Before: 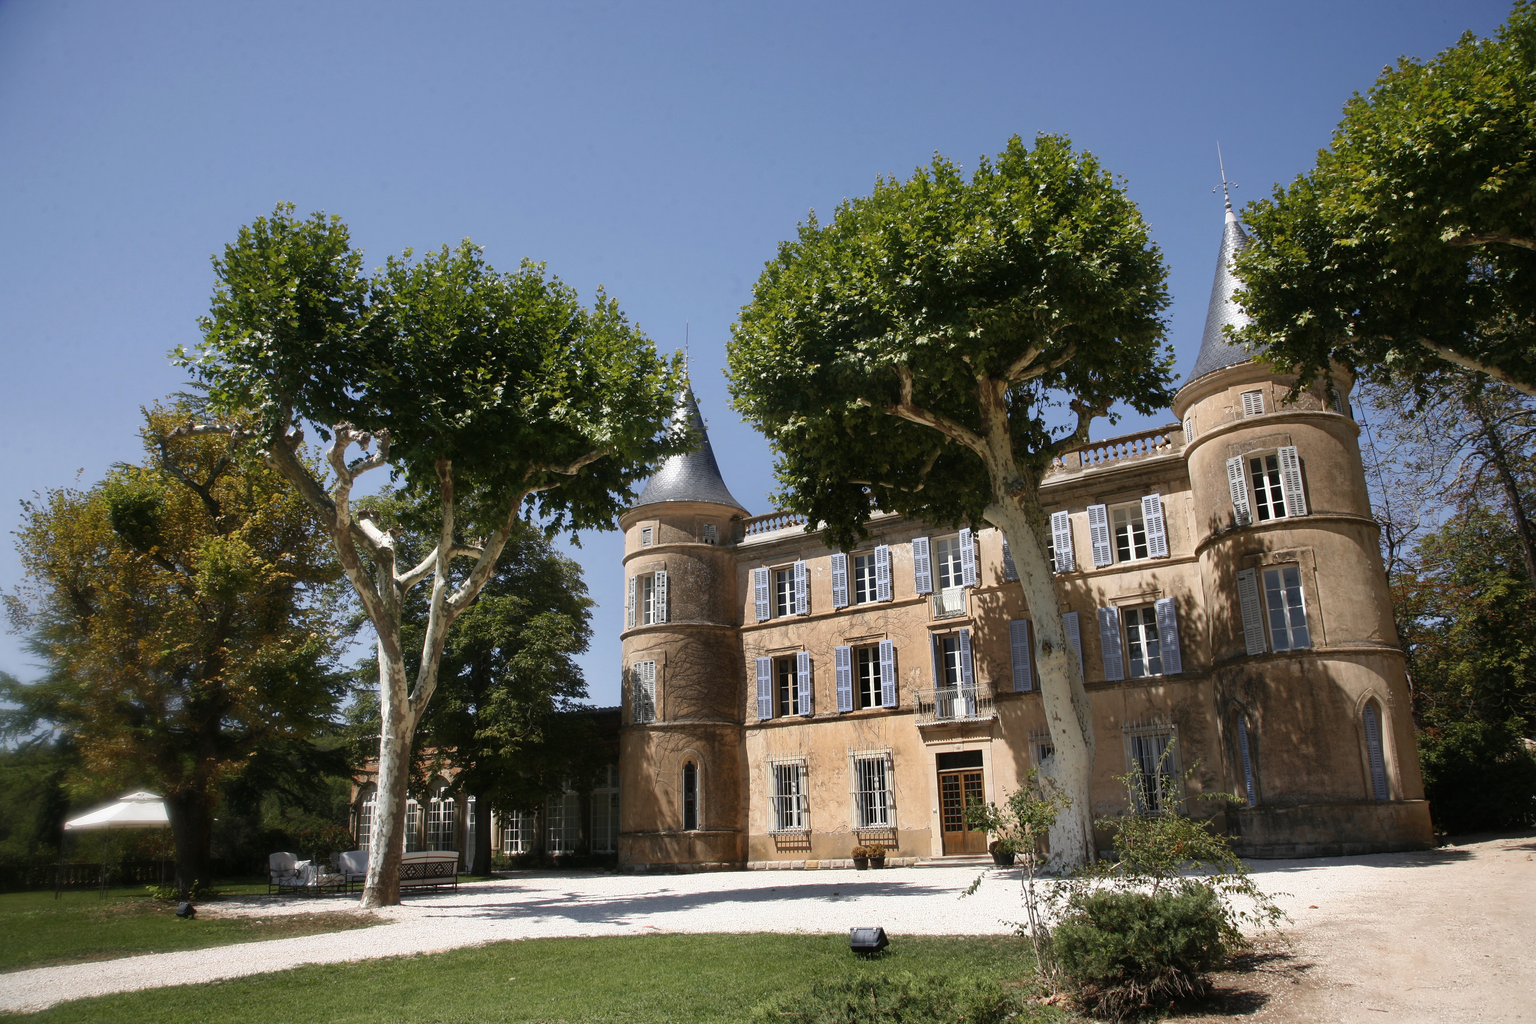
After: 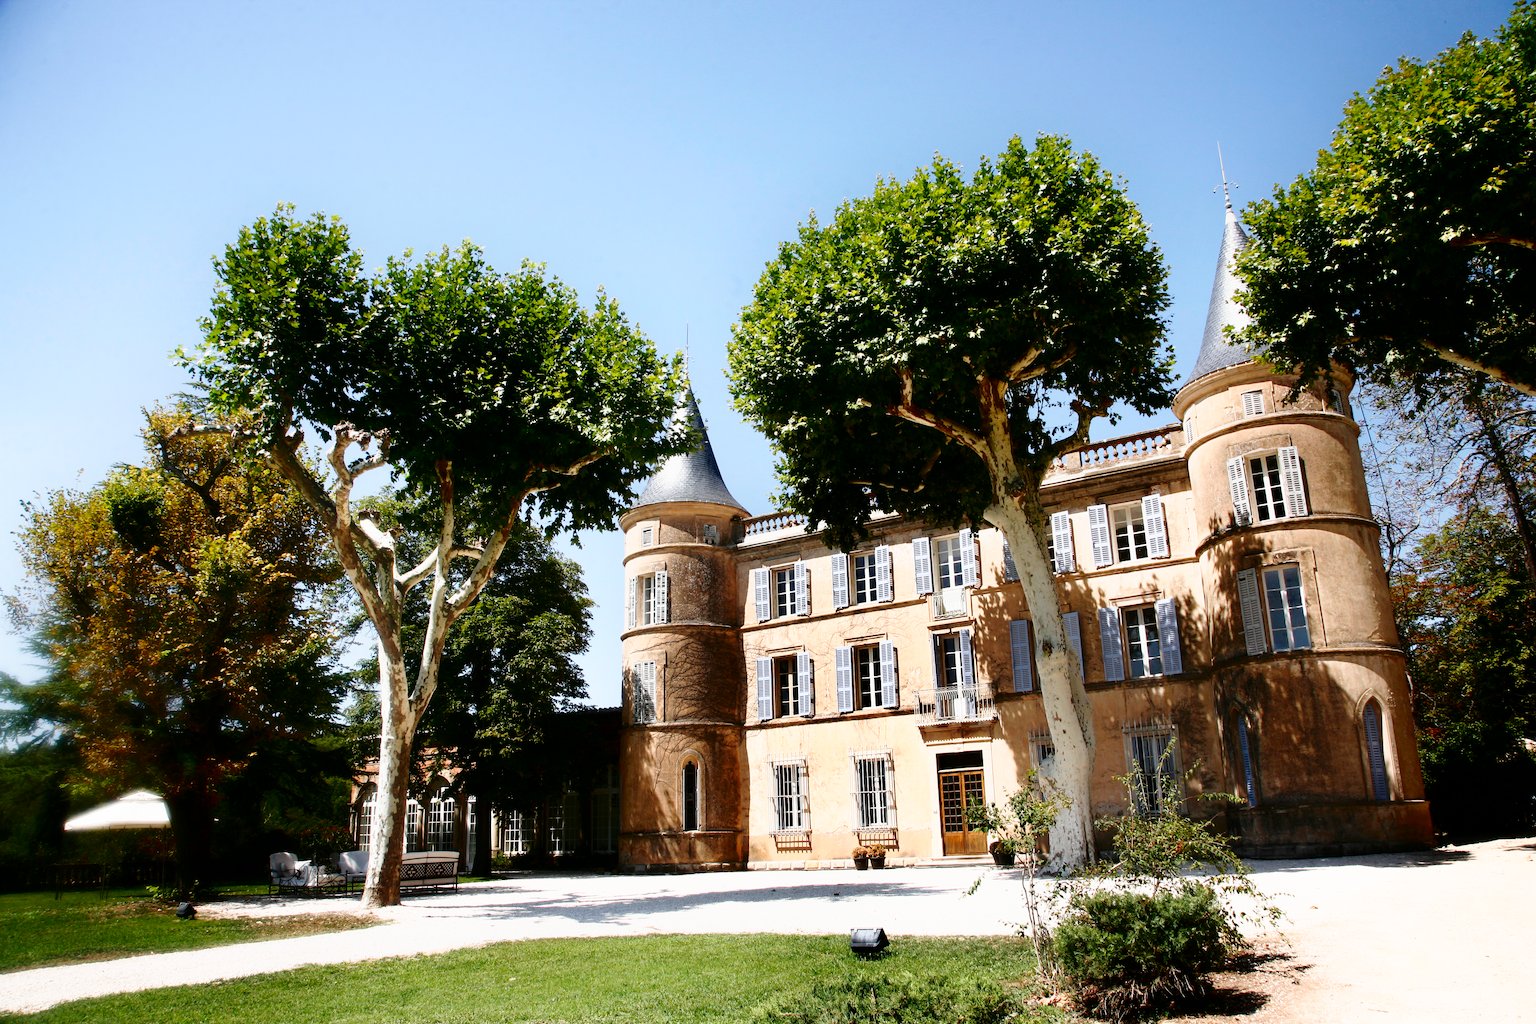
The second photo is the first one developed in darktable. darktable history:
shadows and highlights: shadows -62.32, white point adjustment -5.22, highlights 61.59
base curve: curves: ch0 [(0, 0) (0.028, 0.03) (0.121, 0.232) (0.46, 0.748) (0.859, 0.968) (1, 1)], preserve colors none
